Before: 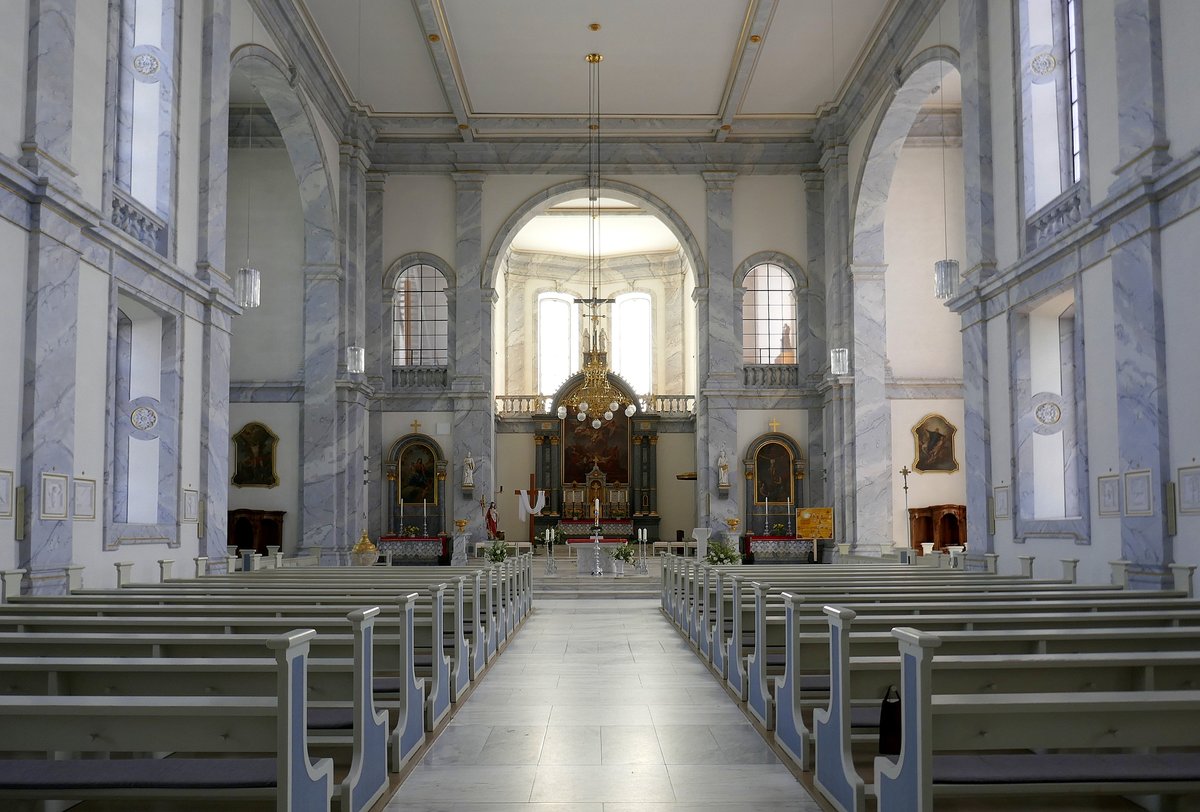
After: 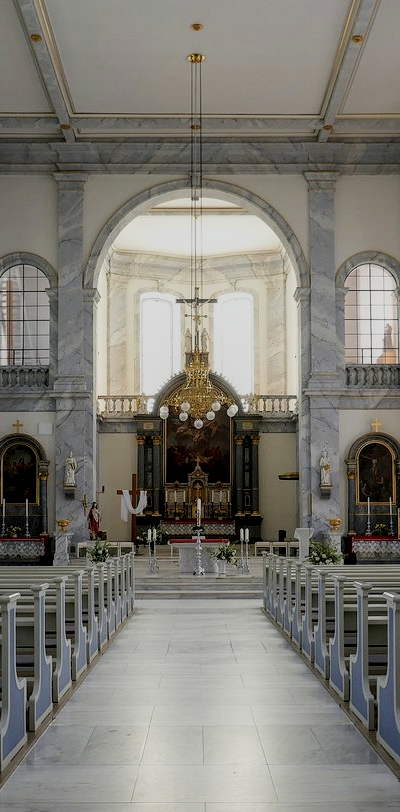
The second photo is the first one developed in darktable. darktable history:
crop: left 33.176%, right 33.416%
color correction: highlights a* -0.259, highlights b* -0.065
filmic rgb: black relative exposure -7.65 EV, white relative exposure 4.56 EV, hardness 3.61
local contrast: on, module defaults
